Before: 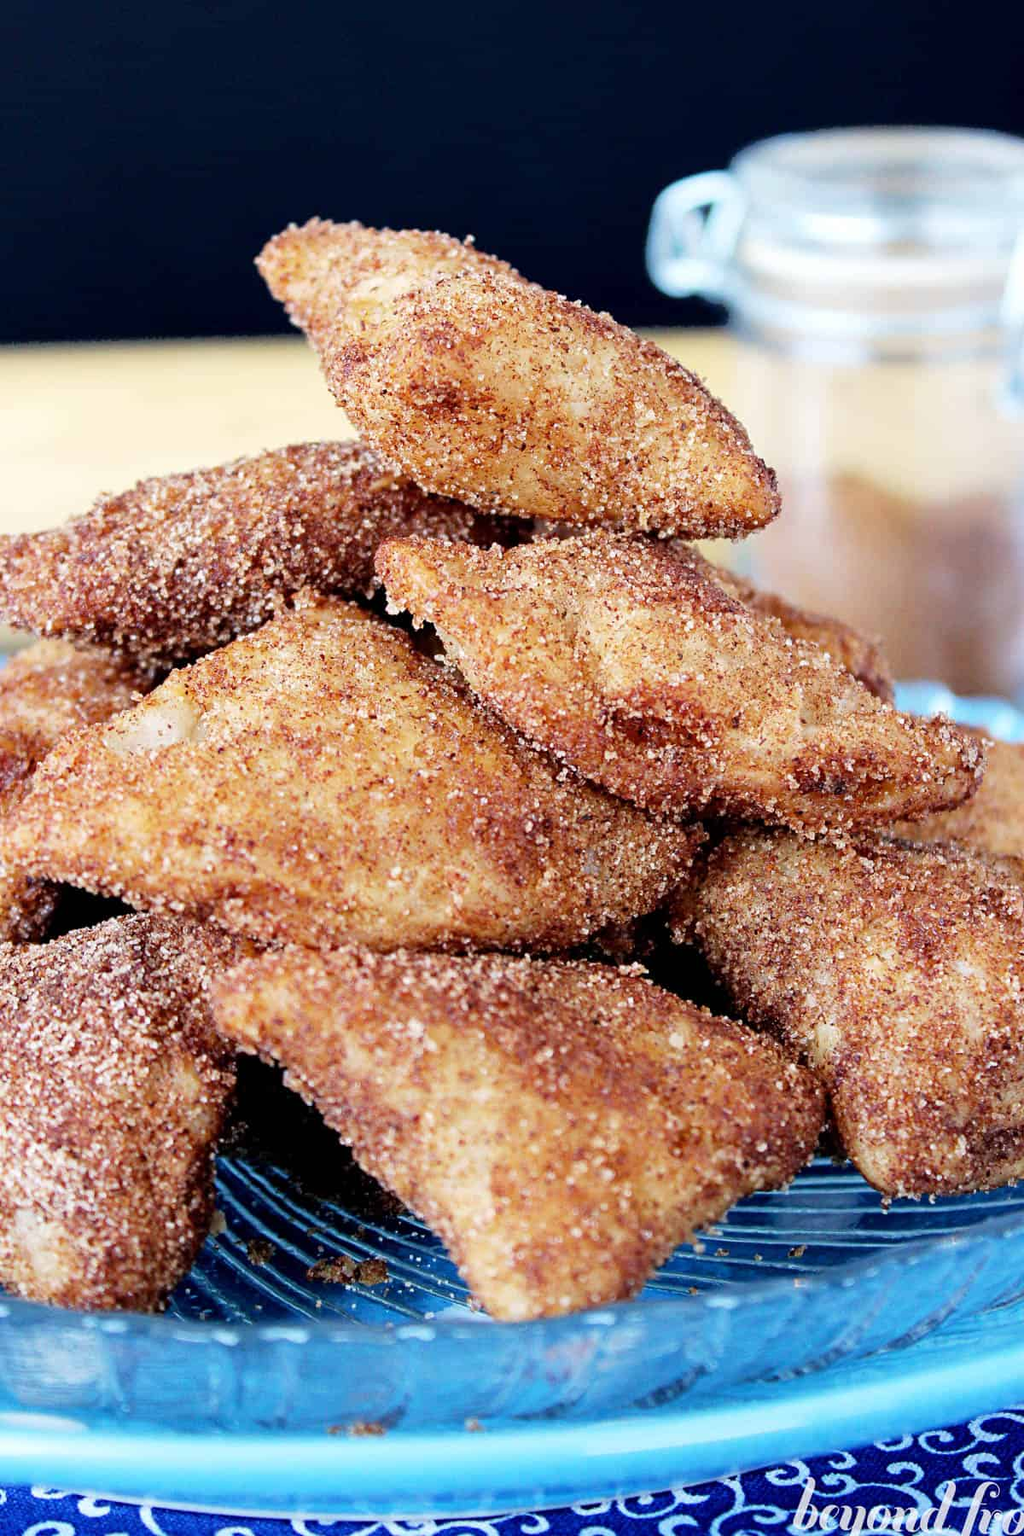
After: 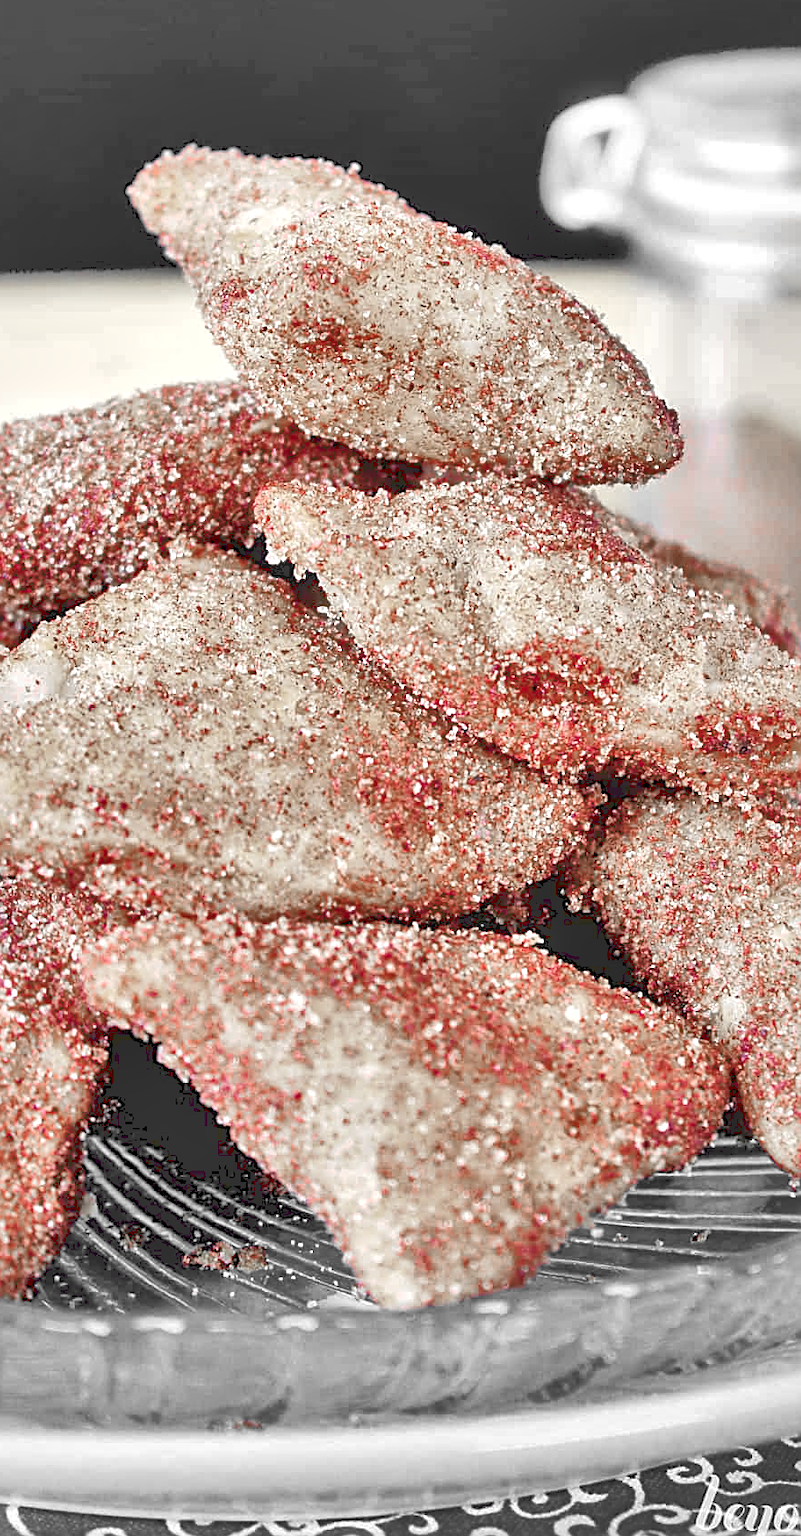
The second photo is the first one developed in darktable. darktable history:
shadows and highlights: highlights color adjustment 0%, soften with gaussian
sharpen: on, module defaults
tone curve: curves: ch0 [(0, 0) (0.003, 0.238) (0.011, 0.238) (0.025, 0.242) (0.044, 0.256) (0.069, 0.277) (0.1, 0.294) (0.136, 0.315) (0.177, 0.345) (0.224, 0.379) (0.277, 0.419) (0.335, 0.463) (0.399, 0.511) (0.468, 0.566) (0.543, 0.627) (0.623, 0.687) (0.709, 0.75) (0.801, 0.824) (0.898, 0.89) (1, 1)], preserve colors none
bloom: size 3%, threshold 100%, strength 0%
color zones: curves: ch1 [(0, 0.831) (0.08, 0.771) (0.157, 0.268) (0.241, 0.207) (0.562, -0.005) (0.714, -0.013) (0.876, 0.01) (1, 0.831)]
crop and rotate: left 13.15%, top 5.251%, right 12.609%
tone equalizer: -7 EV 0.15 EV, -6 EV 0.6 EV, -5 EV 1.15 EV, -4 EV 1.33 EV, -3 EV 1.15 EV, -2 EV 0.6 EV, -1 EV 0.15 EV, mask exposure compensation -0.5 EV
local contrast: mode bilateral grid, contrast 25, coarseness 60, detail 151%, midtone range 0.2
